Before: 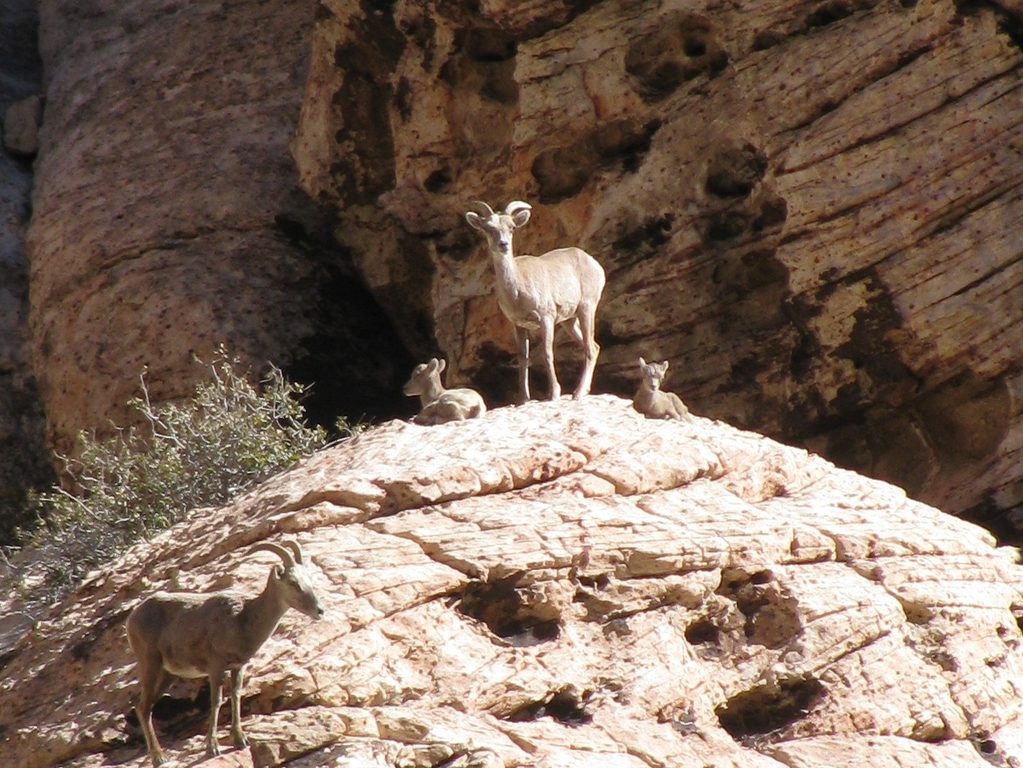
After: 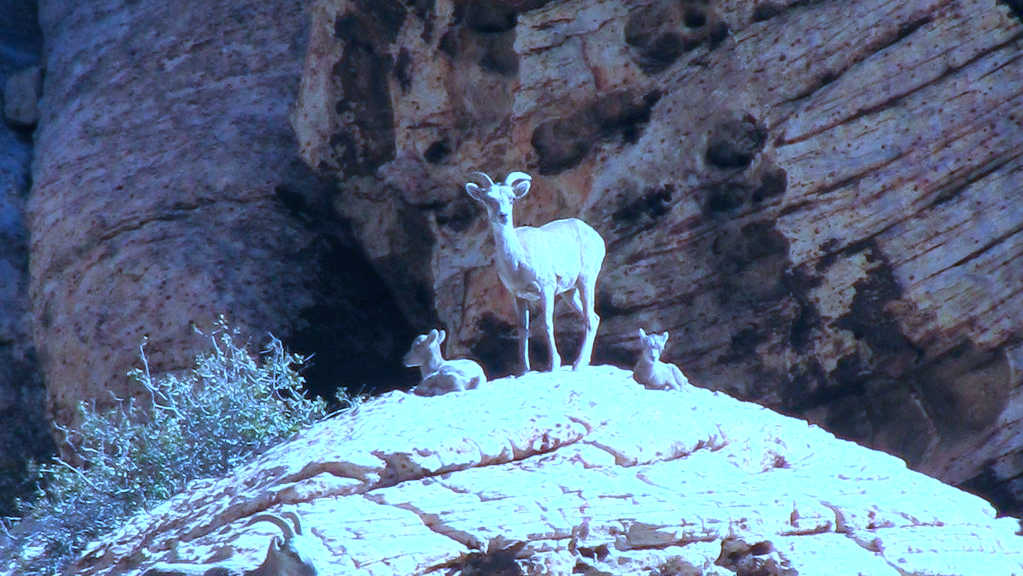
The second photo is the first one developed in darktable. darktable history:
color calibration: illuminant as shot in camera, x 0.462, y 0.419, temperature 2651.64 K
crop: top 3.857%, bottom 21.132%
exposure: black level correction 0, exposure 0.5 EV, compensate highlight preservation false
tone equalizer: on, module defaults
